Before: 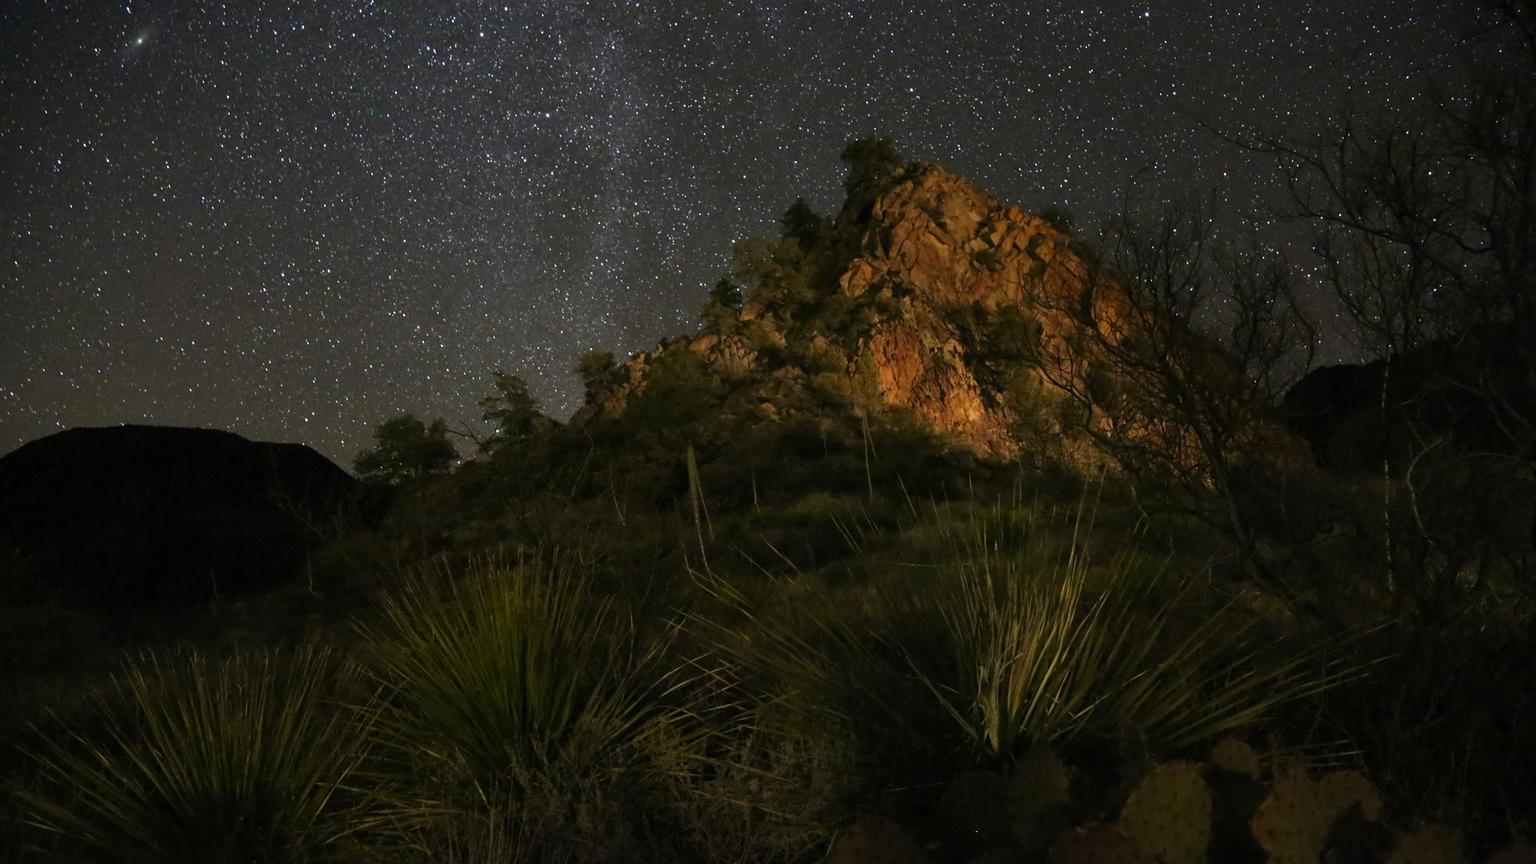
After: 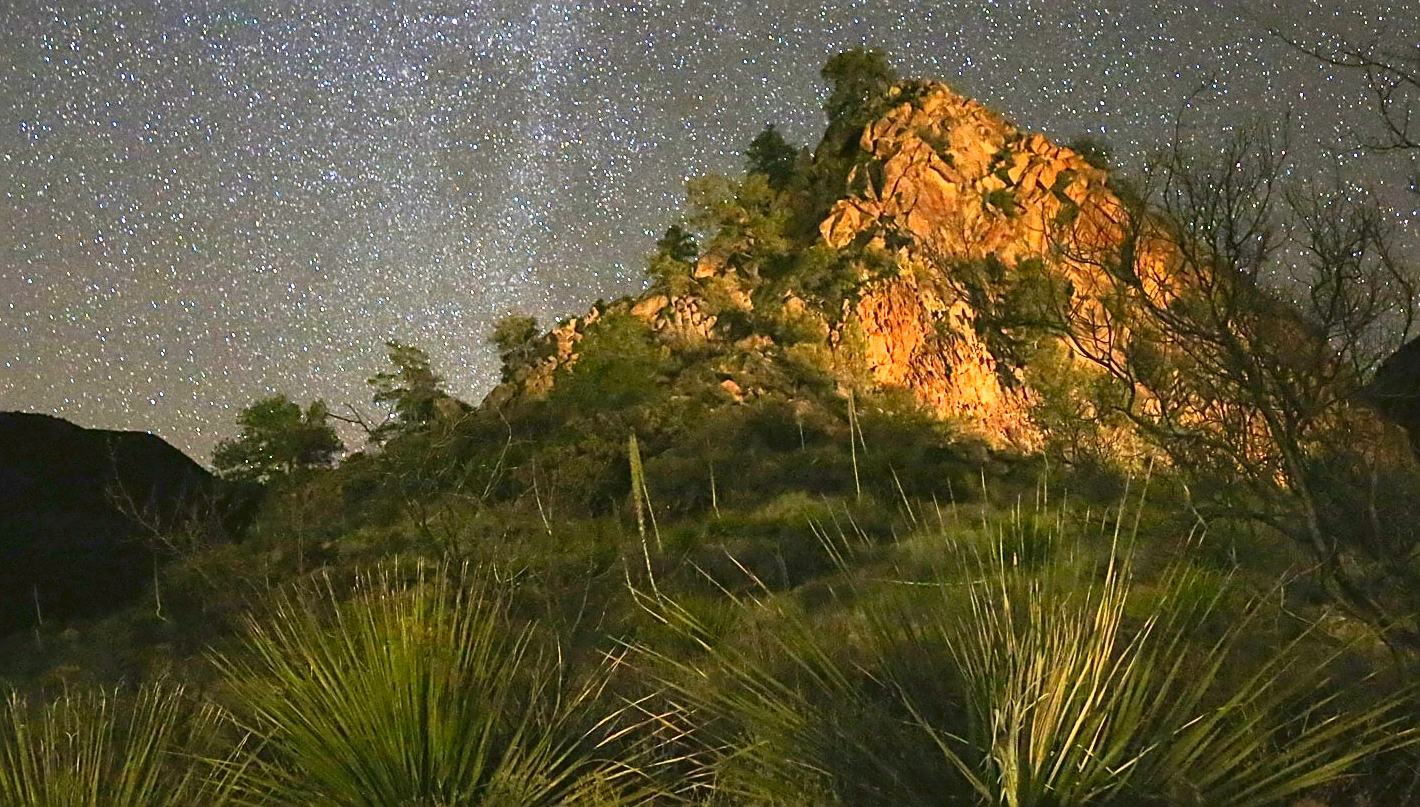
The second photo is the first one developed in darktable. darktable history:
crop and rotate: left 12.003%, top 11.411%, right 14.025%, bottom 13.857%
sharpen: amount 0.734
exposure: exposure 0.949 EV, compensate highlight preservation false
tone curve: curves: ch0 [(0, 0.052) (0.207, 0.35) (0.392, 0.592) (0.54, 0.803) (0.725, 0.922) (0.99, 0.974)], color space Lab, linked channels, preserve colors none
